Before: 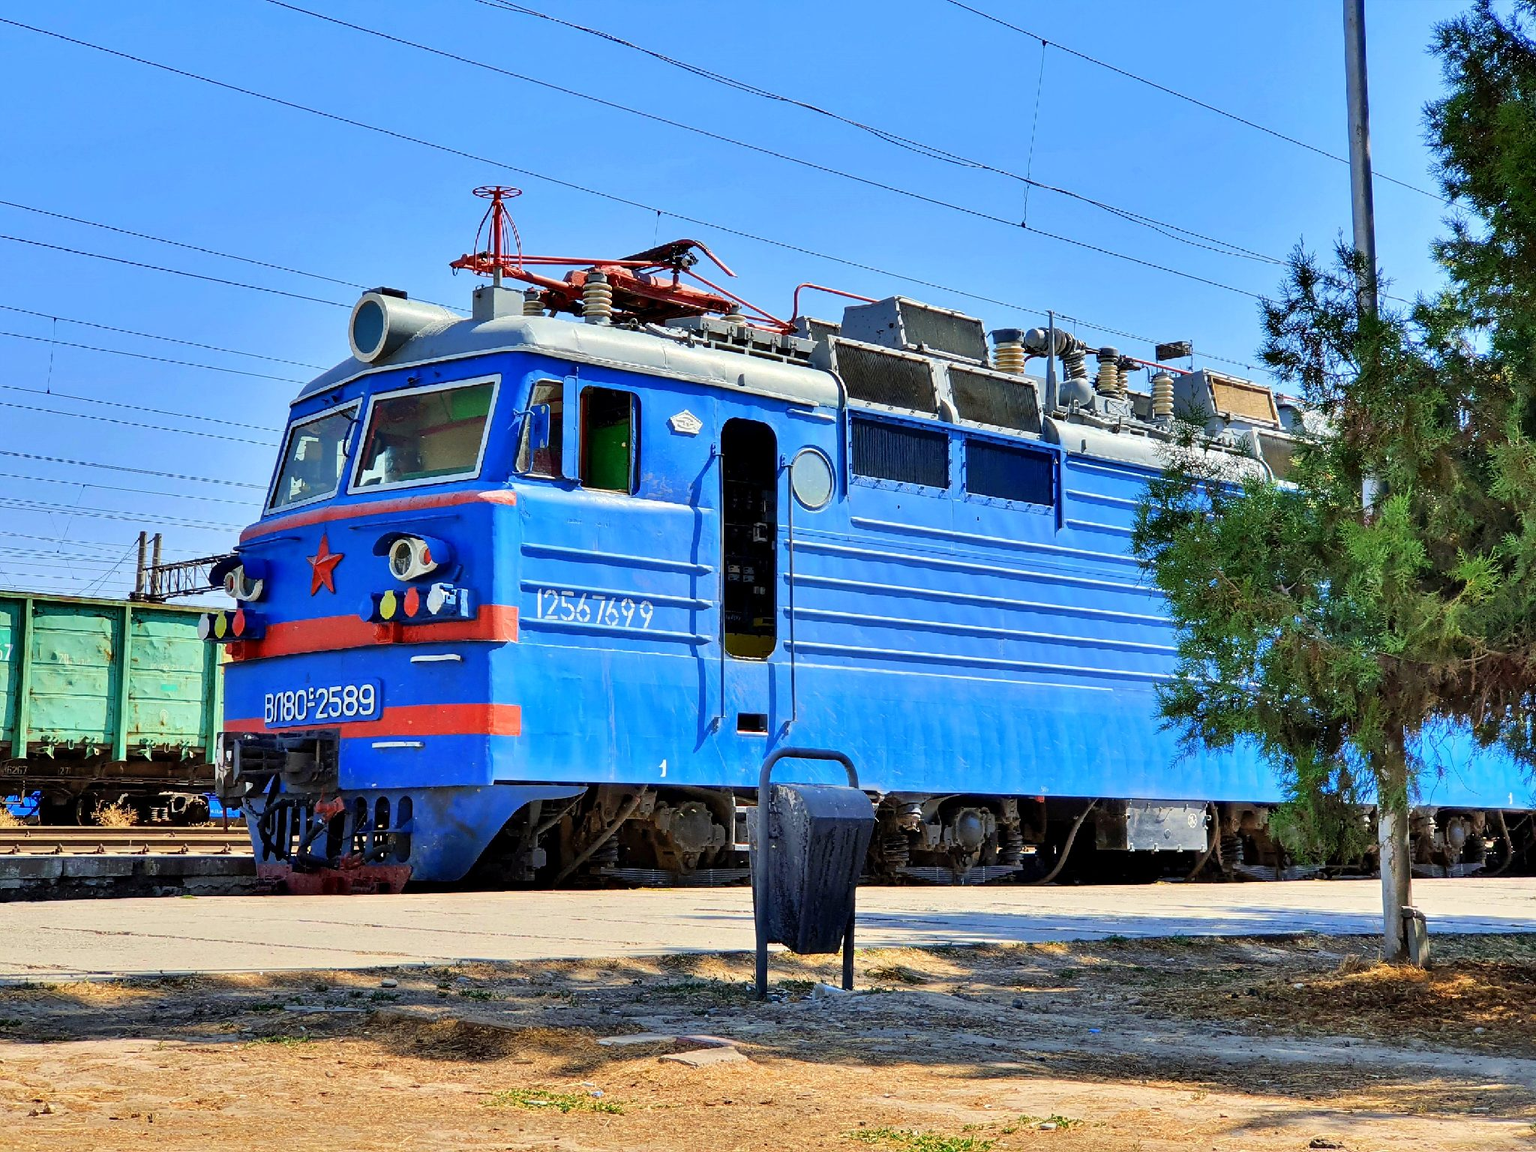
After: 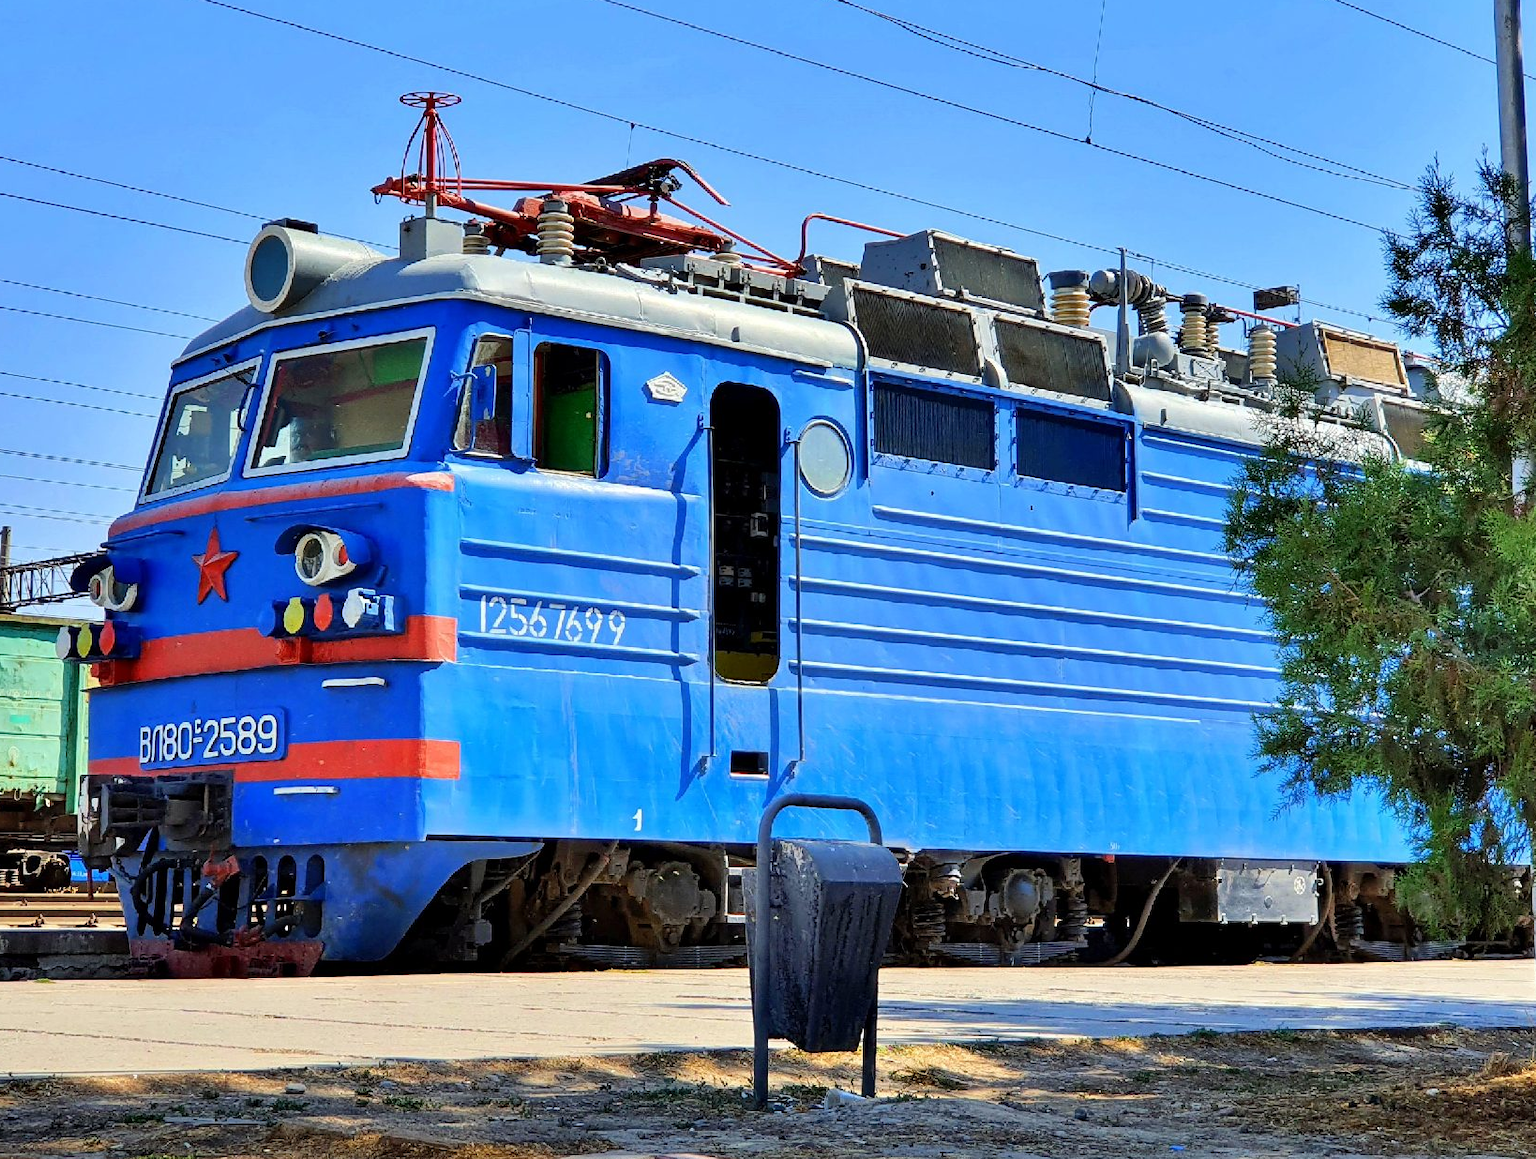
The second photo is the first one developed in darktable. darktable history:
crop and rotate: left 9.969%, top 9.812%, right 10.017%, bottom 9.647%
